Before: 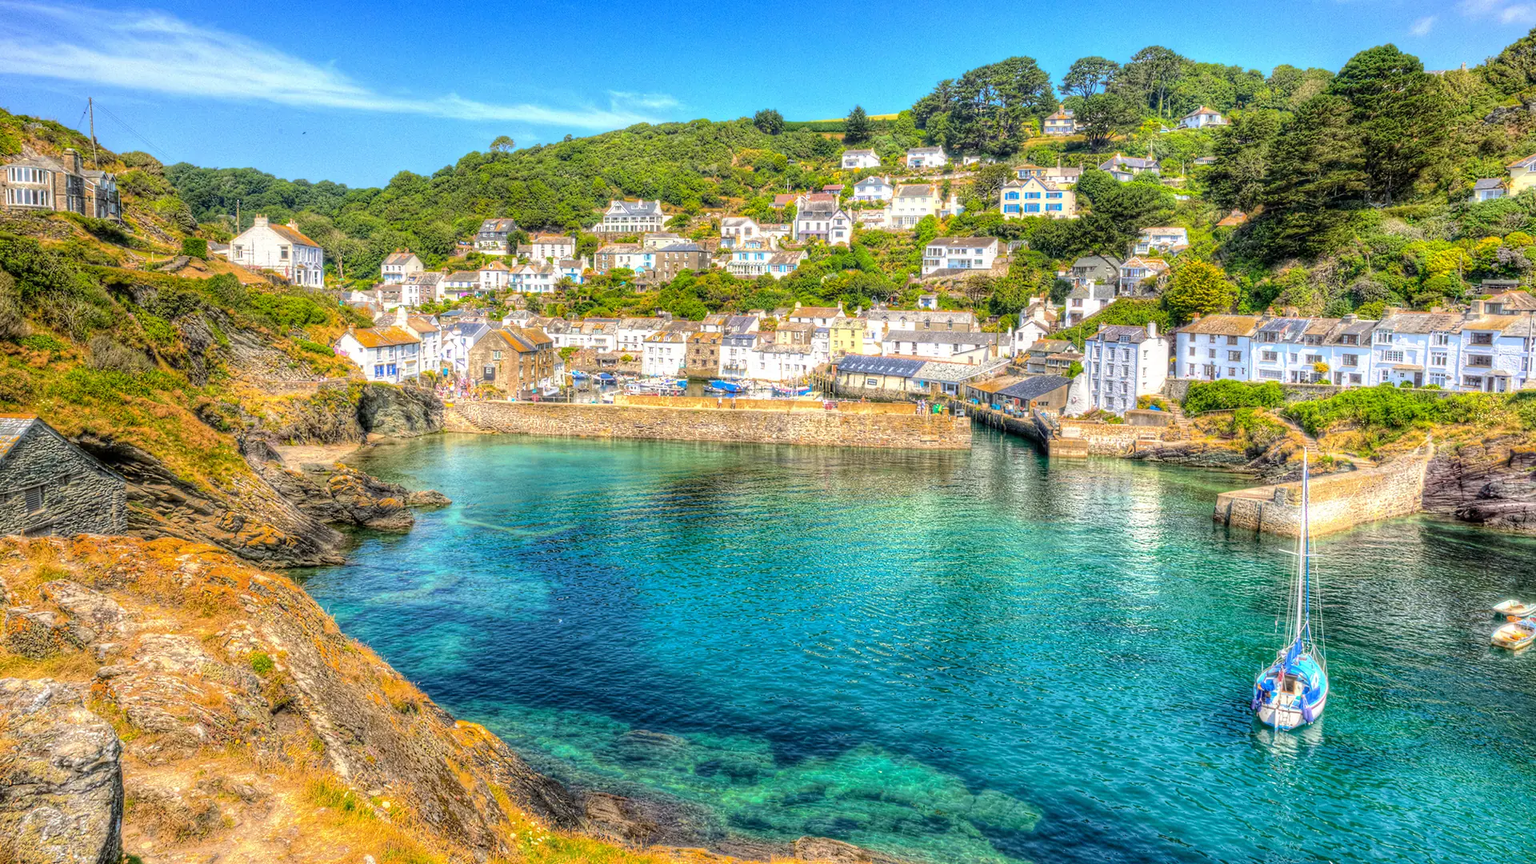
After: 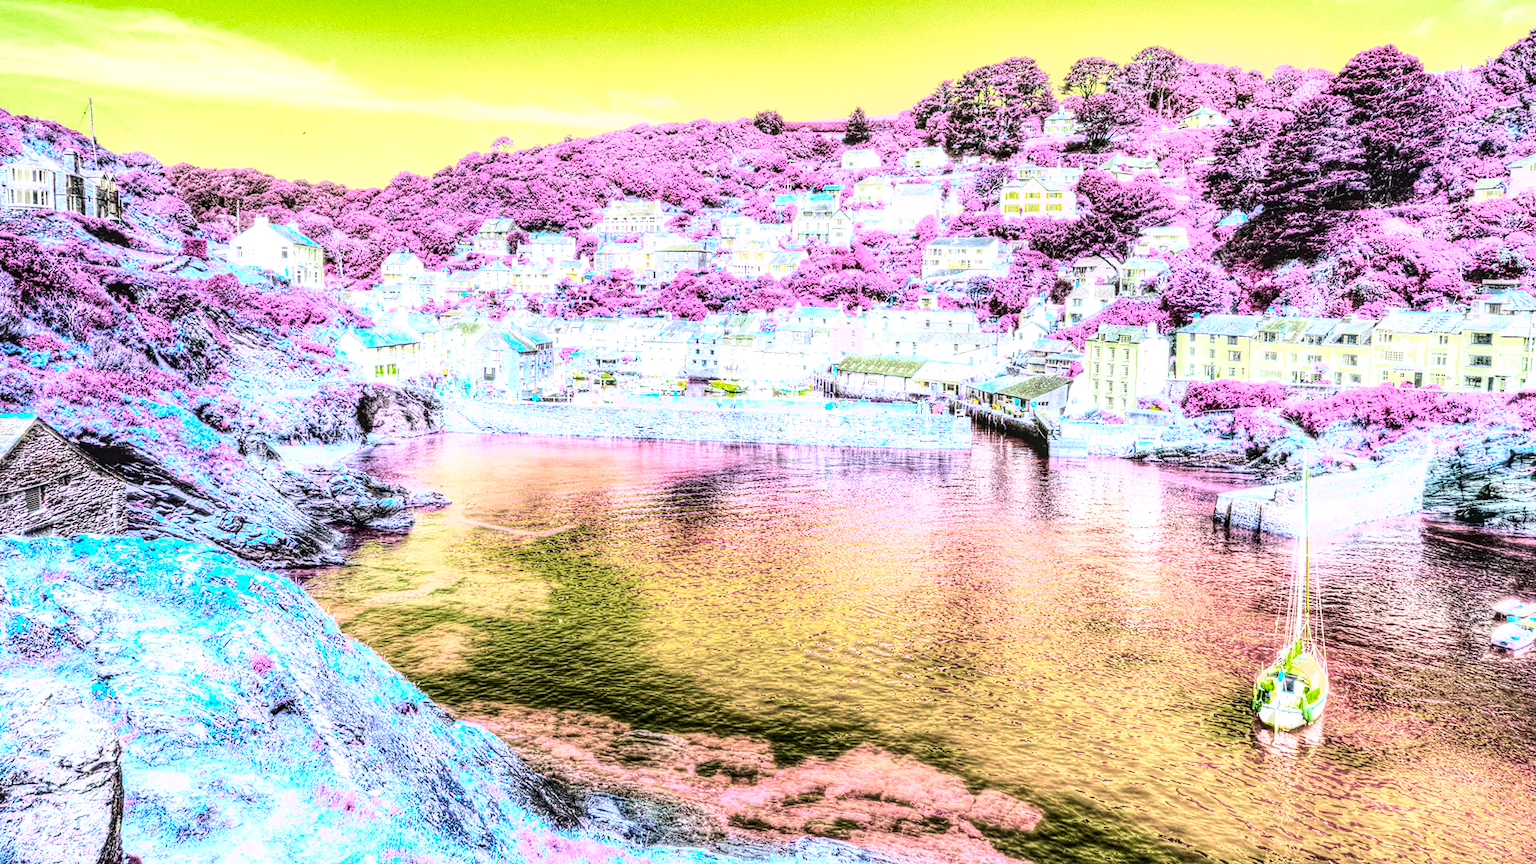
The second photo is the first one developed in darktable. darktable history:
color balance rgb: perceptual saturation grading › global saturation 0.84%, hue shift -149.72°, contrast 34.968%, saturation formula JzAzBz (2021)
local contrast: on, module defaults
base curve: curves: ch0 [(0, 0.003) (0.001, 0.002) (0.006, 0.004) (0.02, 0.022) (0.048, 0.086) (0.094, 0.234) (0.162, 0.431) (0.258, 0.629) (0.385, 0.8) (0.548, 0.918) (0.751, 0.988) (1, 1)]
